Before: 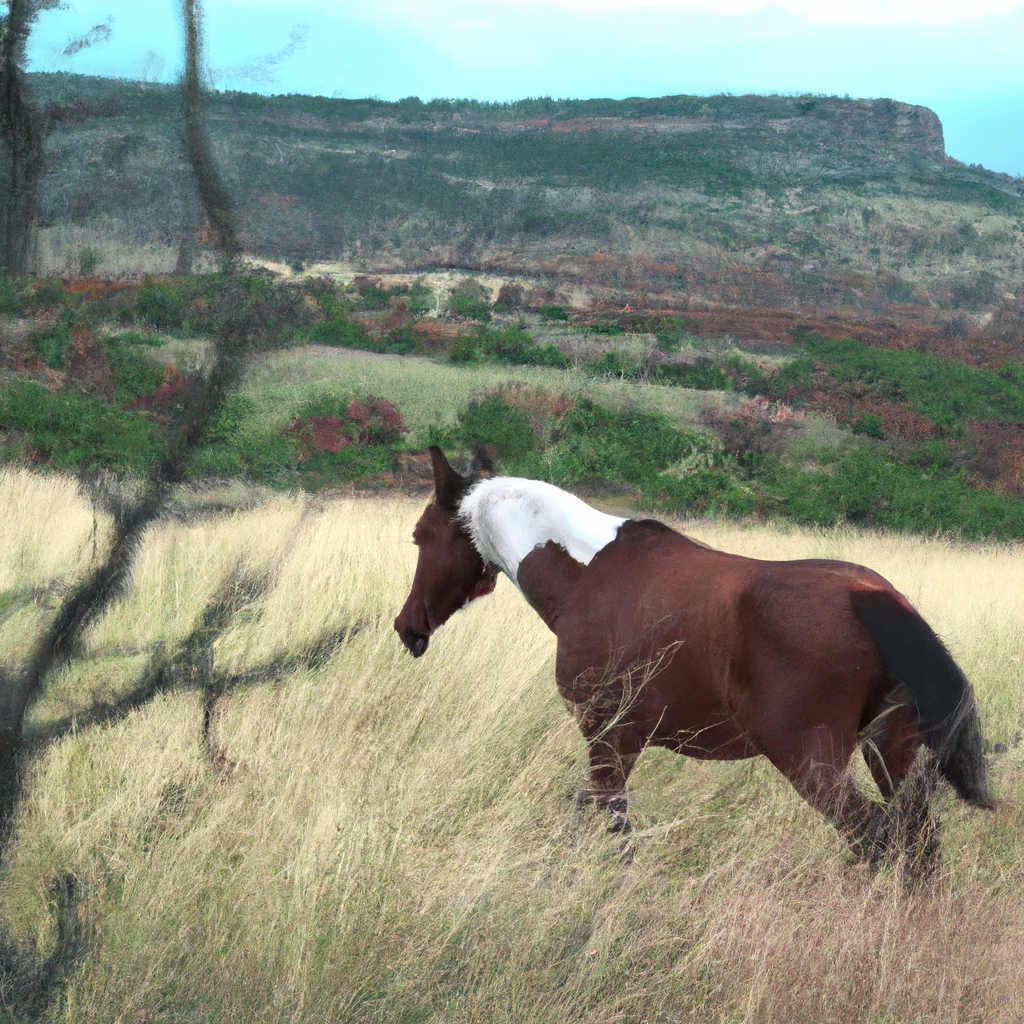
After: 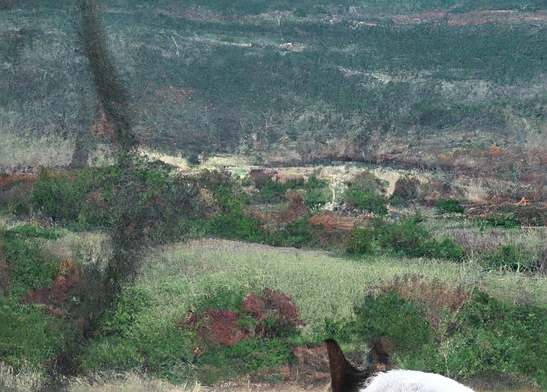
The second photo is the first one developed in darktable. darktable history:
crop: left 10.251%, top 10.511%, right 36.304%, bottom 51.16%
sharpen: on, module defaults
